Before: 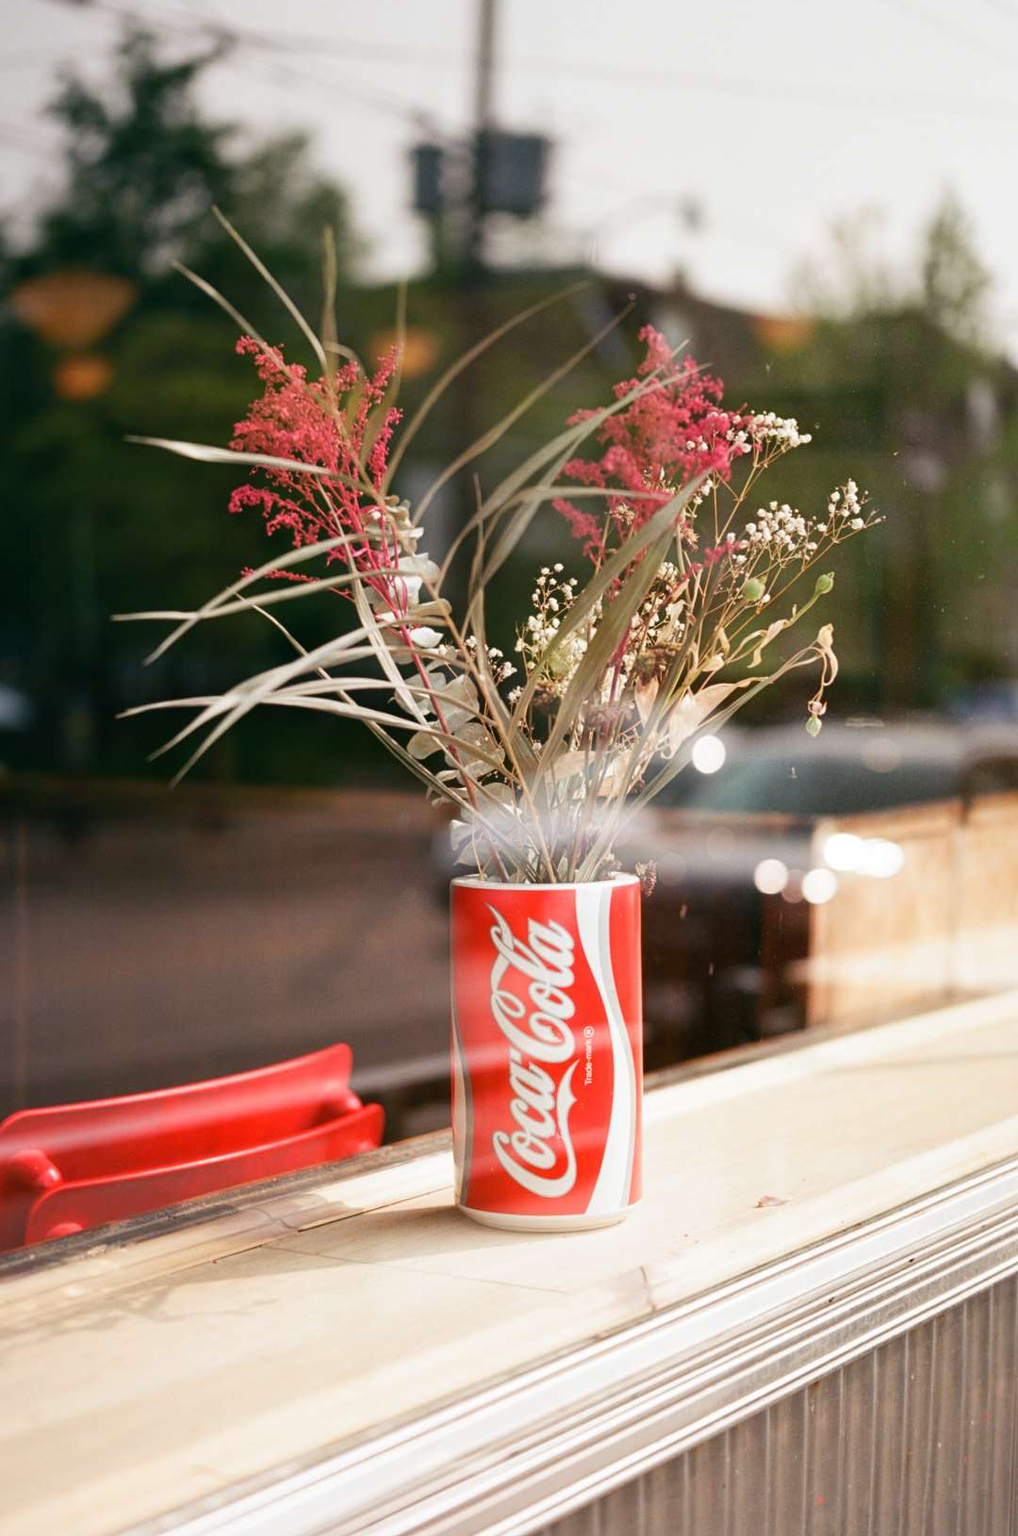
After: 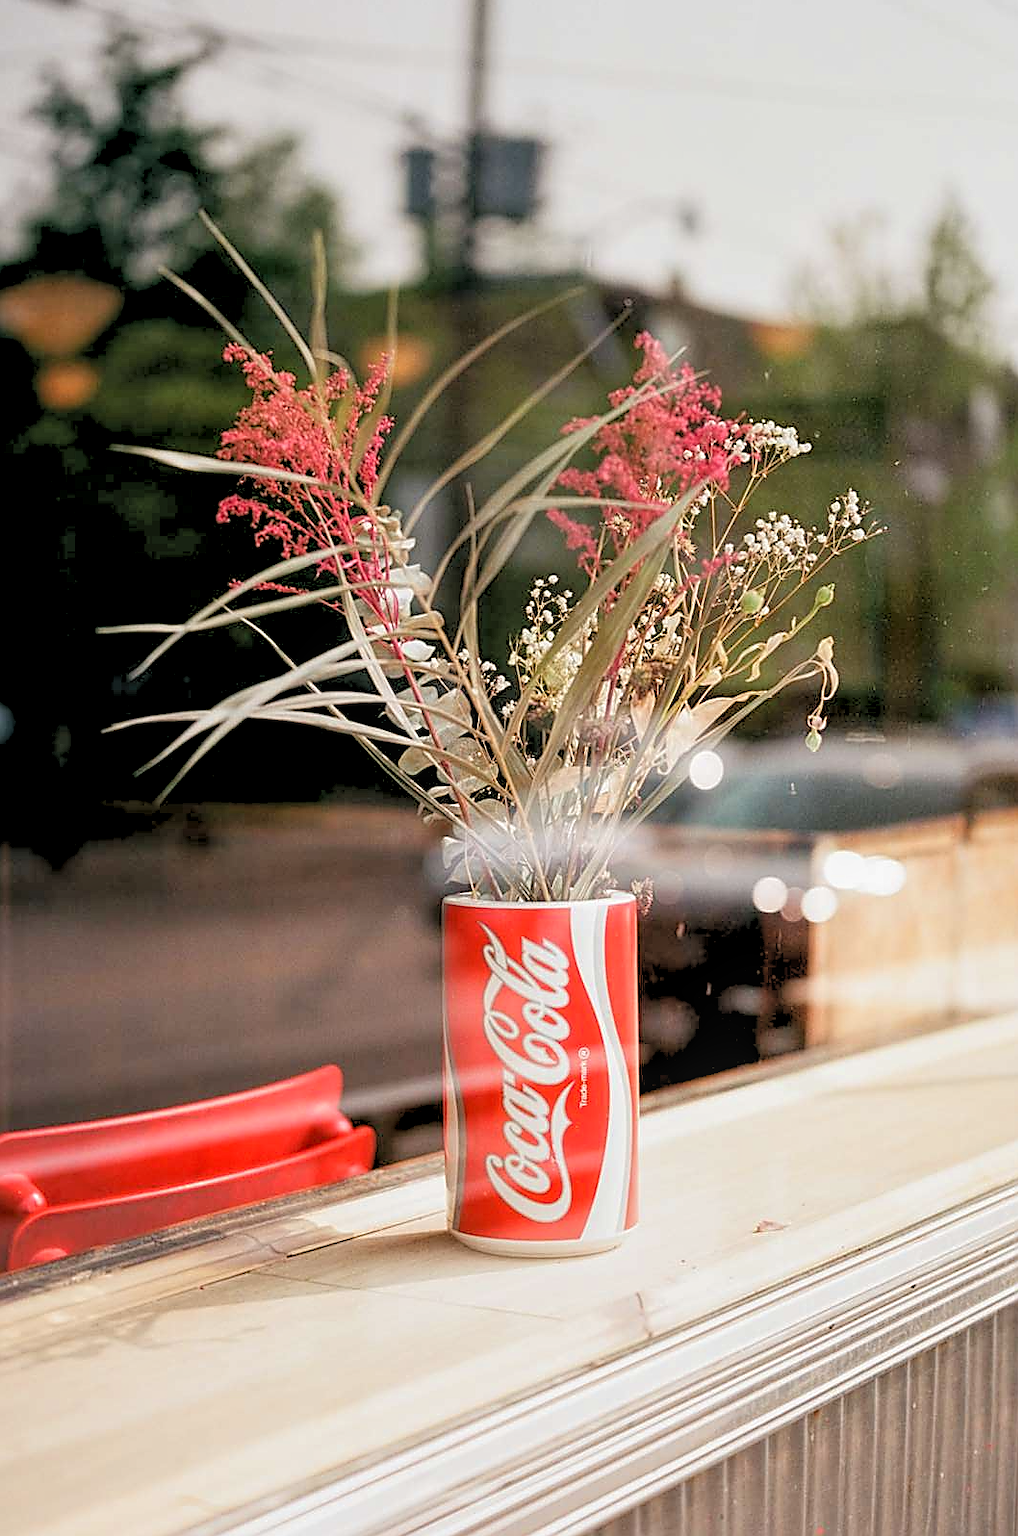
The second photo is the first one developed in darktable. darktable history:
sharpen: radius 1.4, amount 1.25, threshold 0.7
local contrast: highlights 99%, shadows 86%, detail 160%, midtone range 0.2
crop: left 1.743%, right 0.268%, bottom 2.011%
rgb levels: preserve colors sum RGB, levels [[0.038, 0.433, 0.934], [0, 0.5, 1], [0, 0.5, 1]]
